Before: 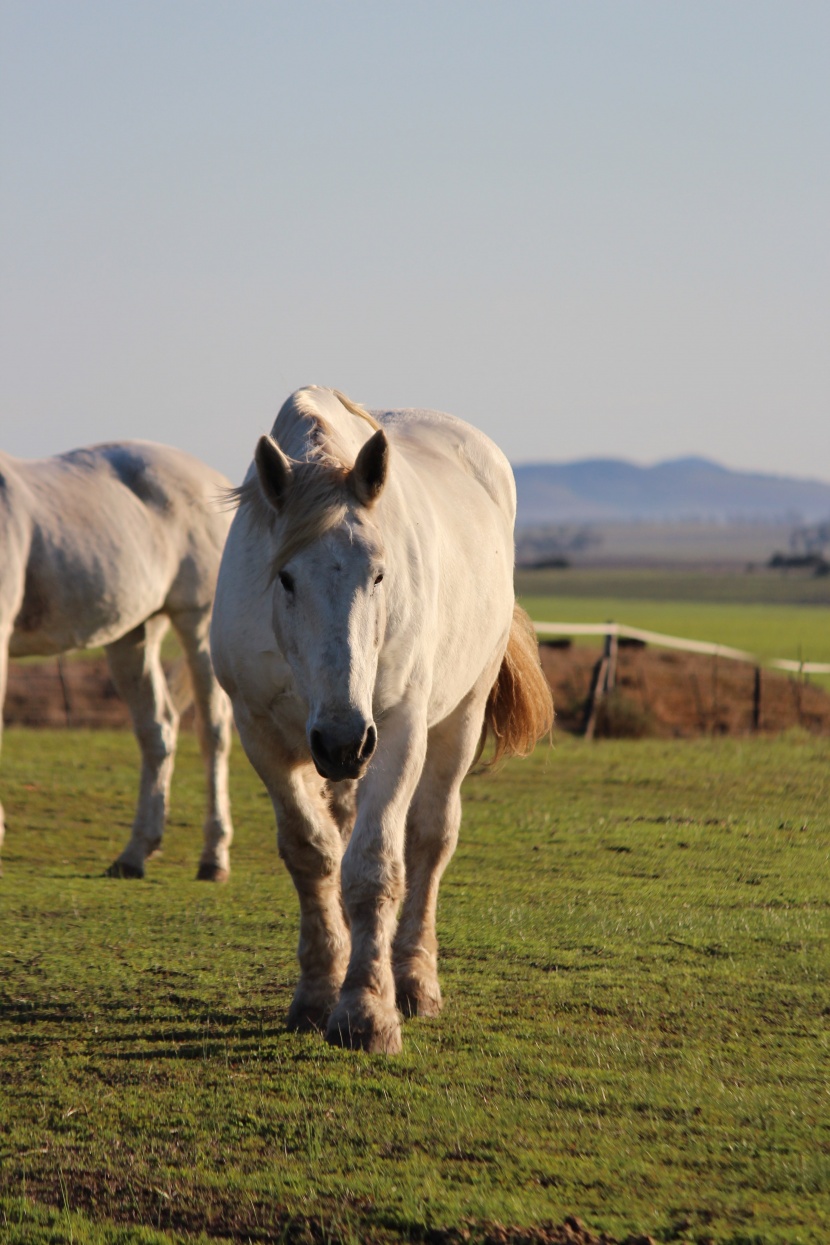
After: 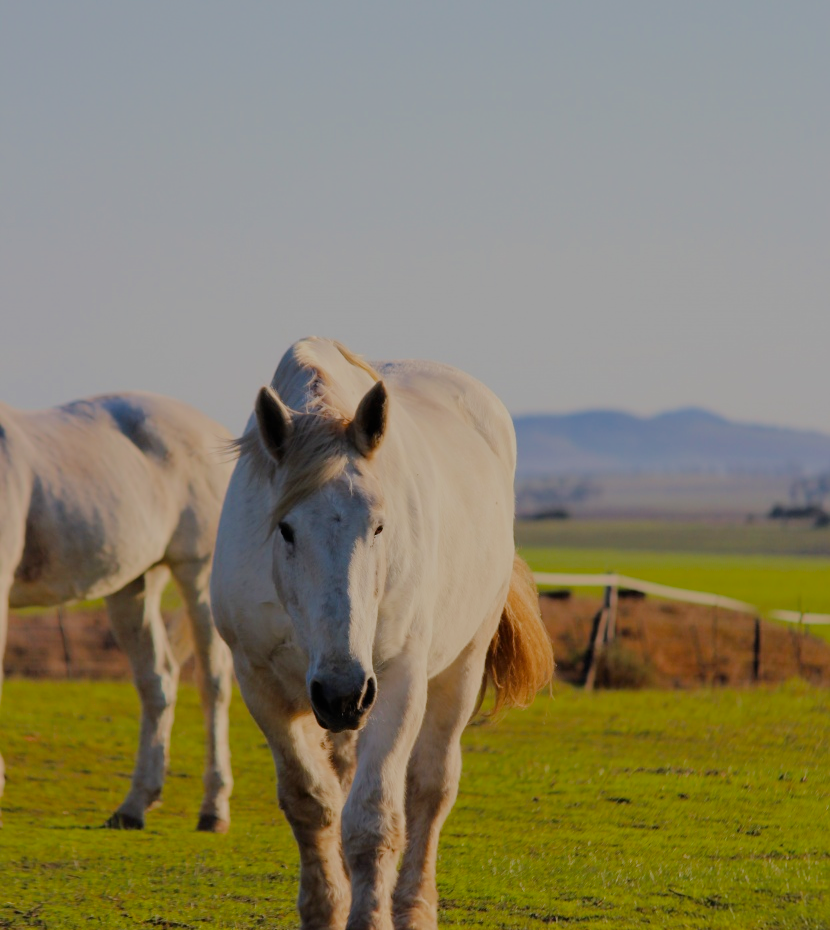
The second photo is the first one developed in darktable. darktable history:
crop: top 3.968%, bottom 21.332%
color balance rgb: perceptual saturation grading › global saturation 30.121%, global vibrance 20%
filmic rgb: black relative exposure -8.01 EV, white relative exposure 8 EV, hardness 2.48, latitude 11.05%, contrast 0.721, highlights saturation mix 8.81%, shadows ↔ highlights balance 1.33%
